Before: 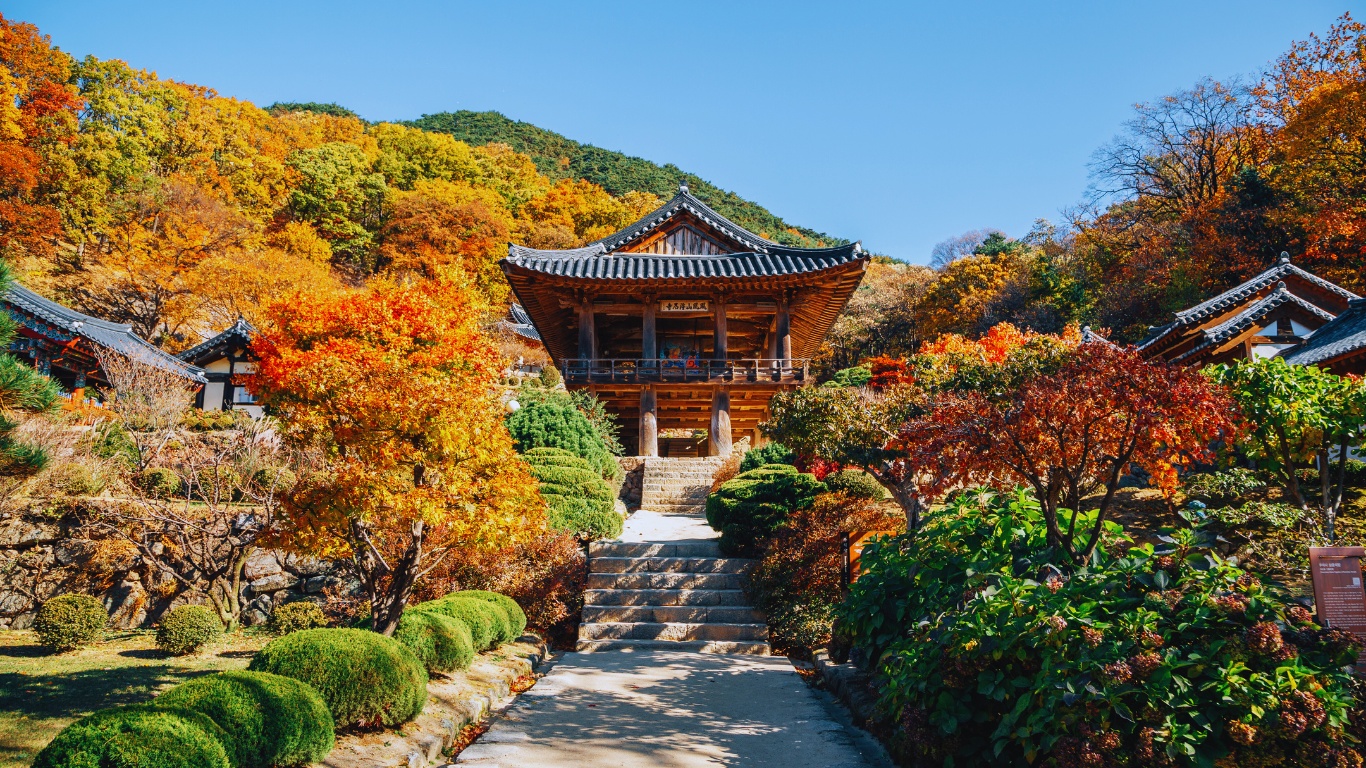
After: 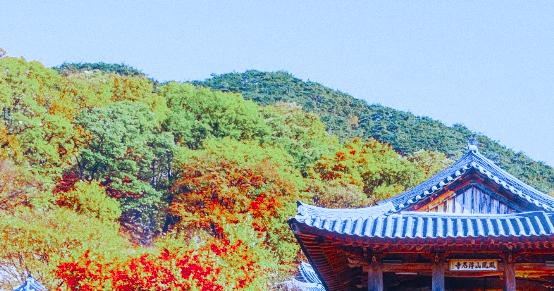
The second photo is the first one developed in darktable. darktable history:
crop: left 15.452%, top 5.459%, right 43.956%, bottom 56.62%
exposure: black level correction 0, exposure 1 EV, compensate highlight preservation false
white balance: red 0.766, blue 1.537
grain: on, module defaults
color zones: curves: ch0 [(0, 0.466) (0.128, 0.466) (0.25, 0.5) (0.375, 0.456) (0.5, 0.5) (0.625, 0.5) (0.737, 0.652) (0.875, 0.5)]; ch1 [(0, 0.603) (0.125, 0.618) (0.261, 0.348) (0.372, 0.353) (0.497, 0.363) (0.611, 0.45) (0.731, 0.427) (0.875, 0.518) (0.998, 0.652)]; ch2 [(0, 0.559) (0.125, 0.451) (0.253, 0.564) (0.37, 0.578) (0.5, 0.466) (0.625, 0.471) (0.731, 0.471) (0.88, 0.485)]
color balance rgb: perceptual saturation grading › global saturation 35%, perceptual saturation grading › highlights -30%, perceptual saturation grading › shadows 35%, perceptual brilliance grading › global brilliance 3%, perceptual brilliance grading › highlights -3%, perceptual brilliance grading › shadows 3%
haze removal: strength -0.1, adaptive false
filmic rgb: black relative exposure -7.65 EV, white relative exposure 4.56 EV, hardness 3.61
